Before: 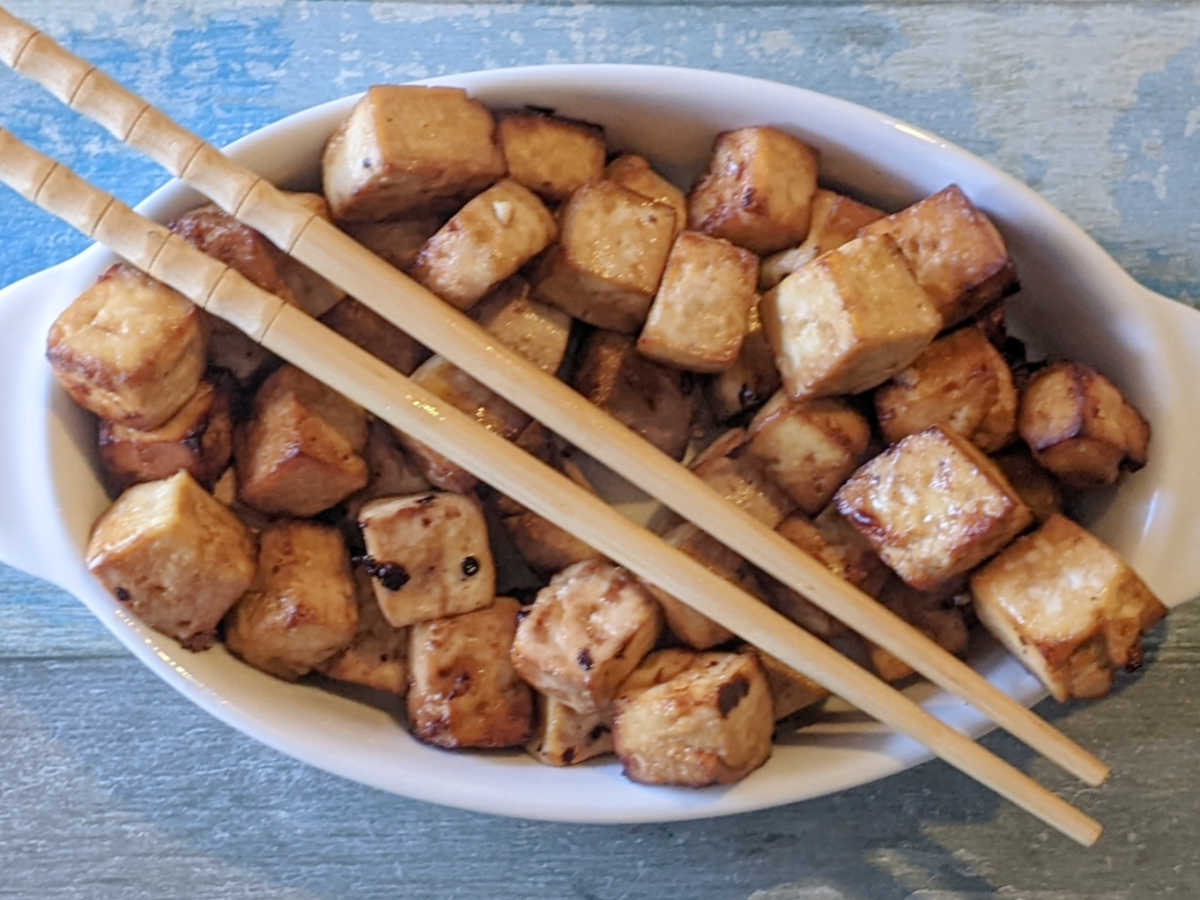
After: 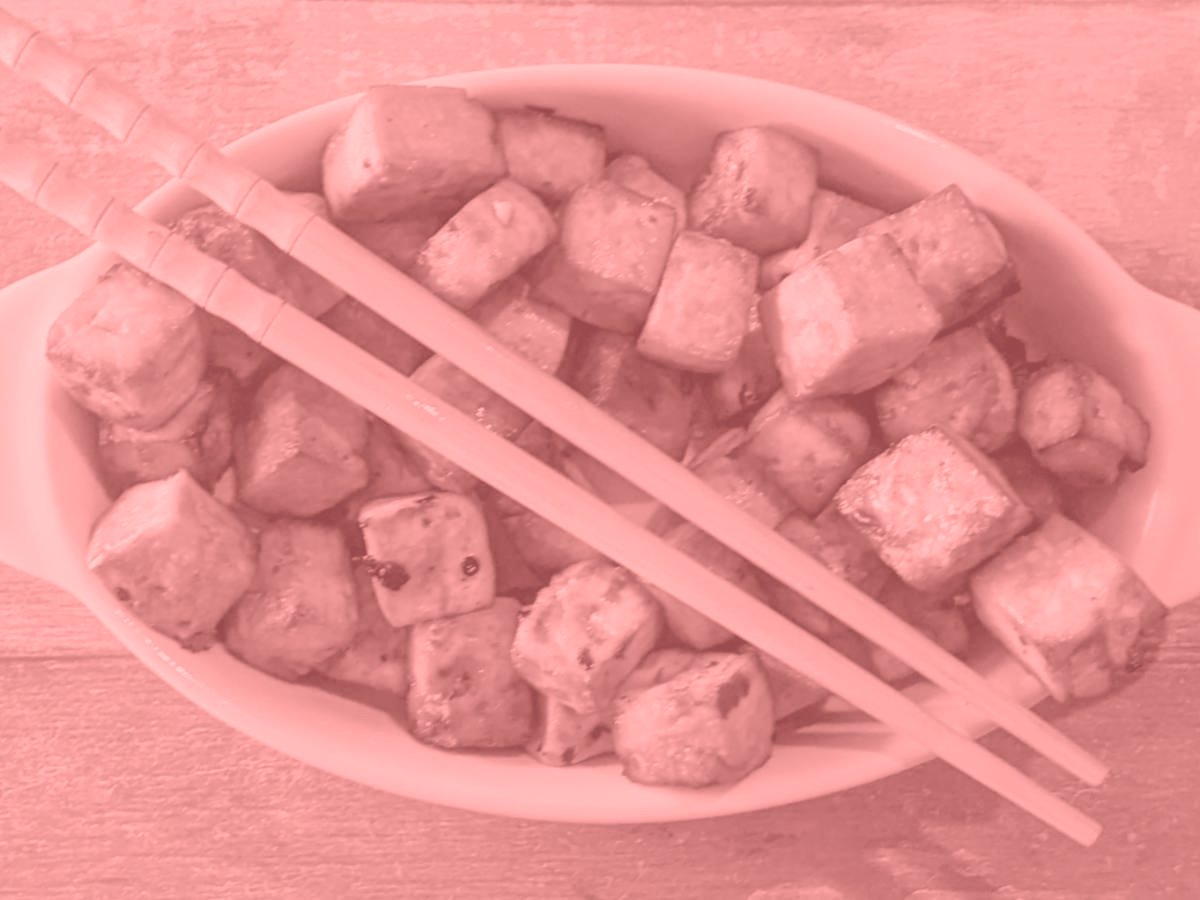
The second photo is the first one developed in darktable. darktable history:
white balance: red 1.05, blue 1.072
colorize: saturation 51%, source mix 50.67%, lightness 50.67%
